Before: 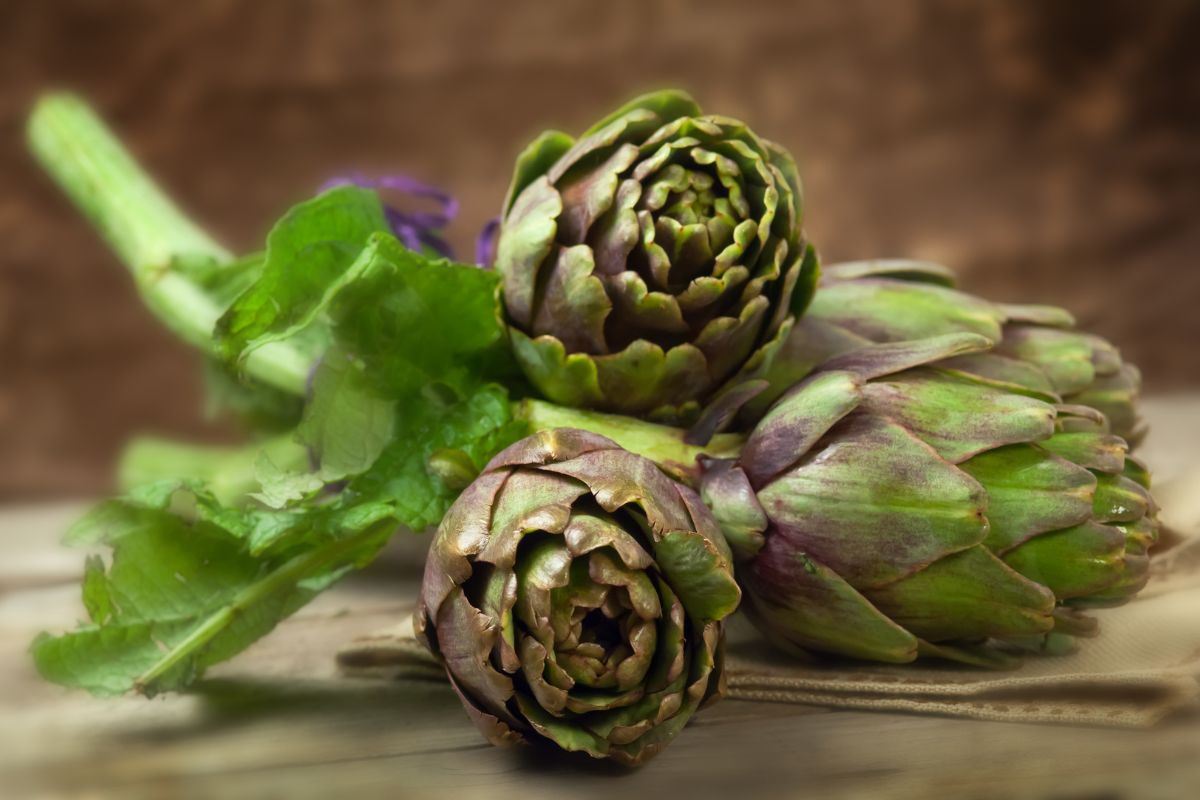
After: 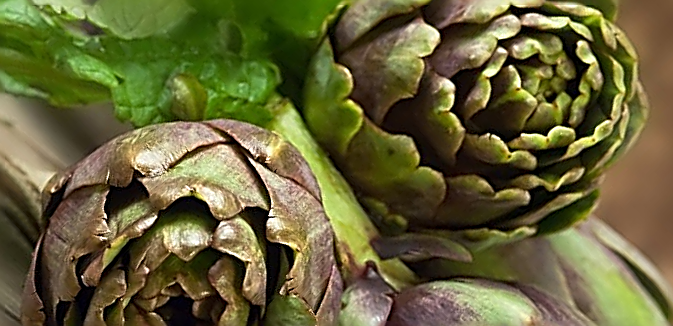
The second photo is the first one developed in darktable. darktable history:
sharpen: amount 1.849
crop and rotate: angle -44.76°, top 16.269%, right 0.919%, bottom 11.701%
